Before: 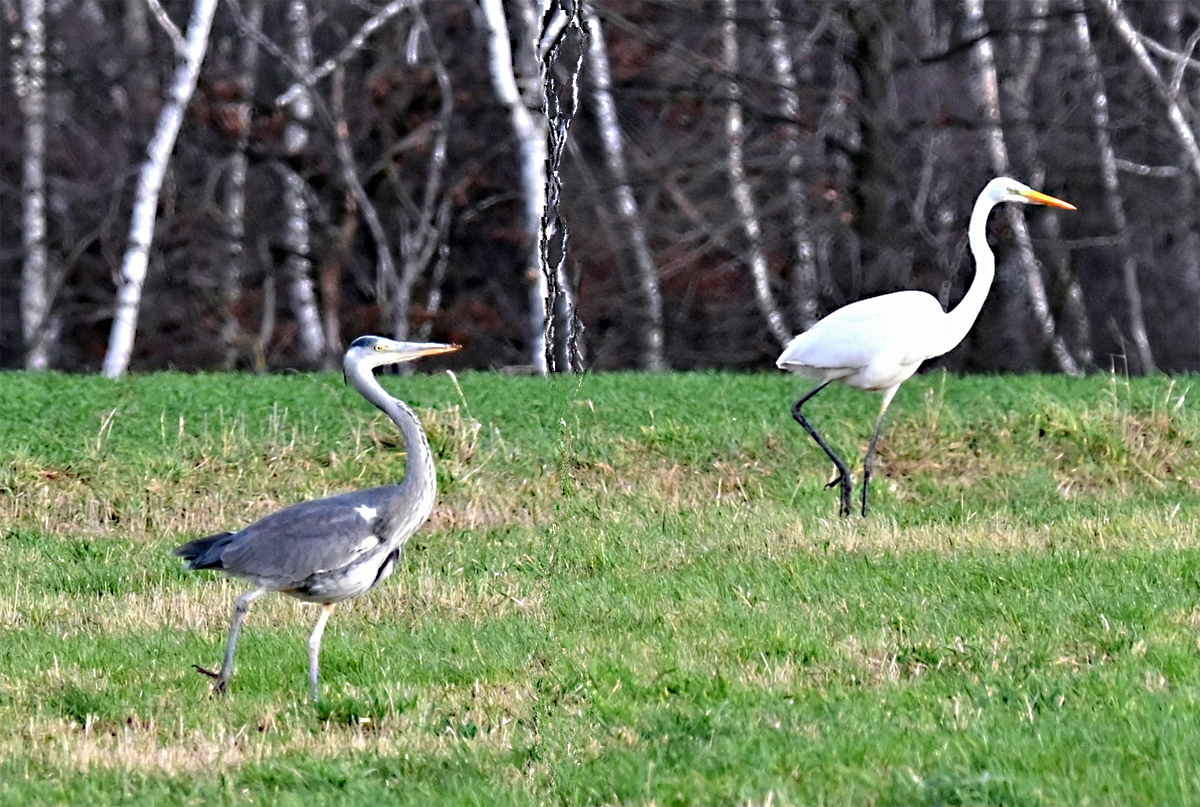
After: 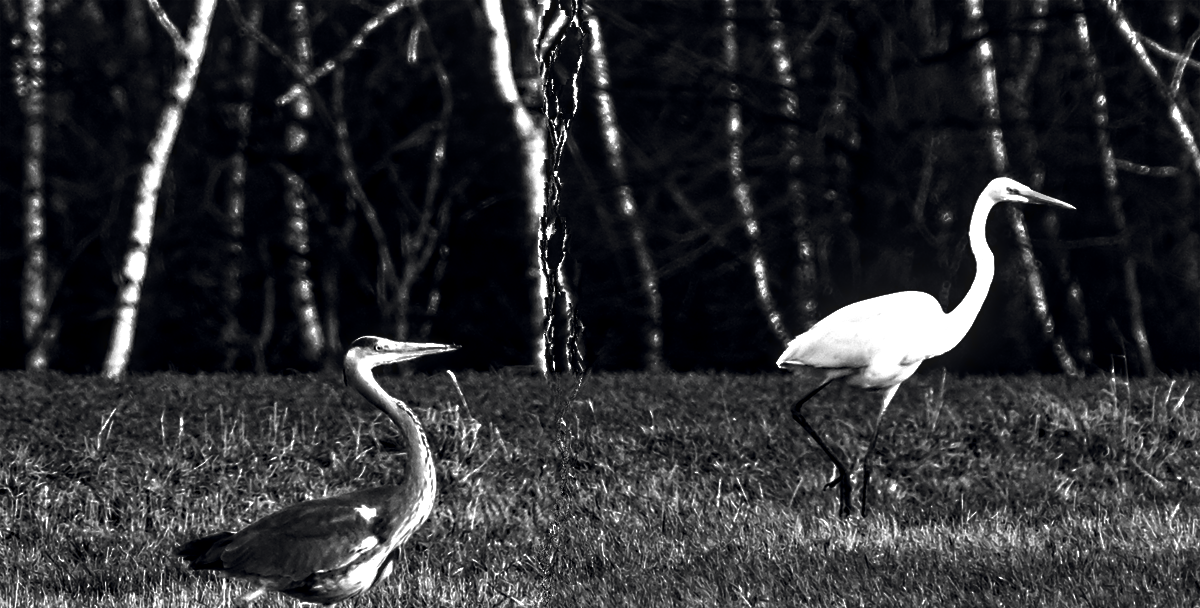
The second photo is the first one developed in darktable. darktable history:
exposure: exposure 0.222 EV, compensate highlight preservation false
local contrast: on, module defaults
crop: bottom 24.602%
color balance rgb: shadows lift › chroma 1.963%, shadows lift › hue 265.92°, perceptual saturation grading › global saturation 0.015%
tone equalizer: on, module defaults
contrast brightness saturation: brightness -0.986, saturation 0.997
color calibration: output gray [0.22, 0.42, 0.37, 0], illuminant as shot in camera, x 0.358, y 0.373, temperature 4628.91 K
